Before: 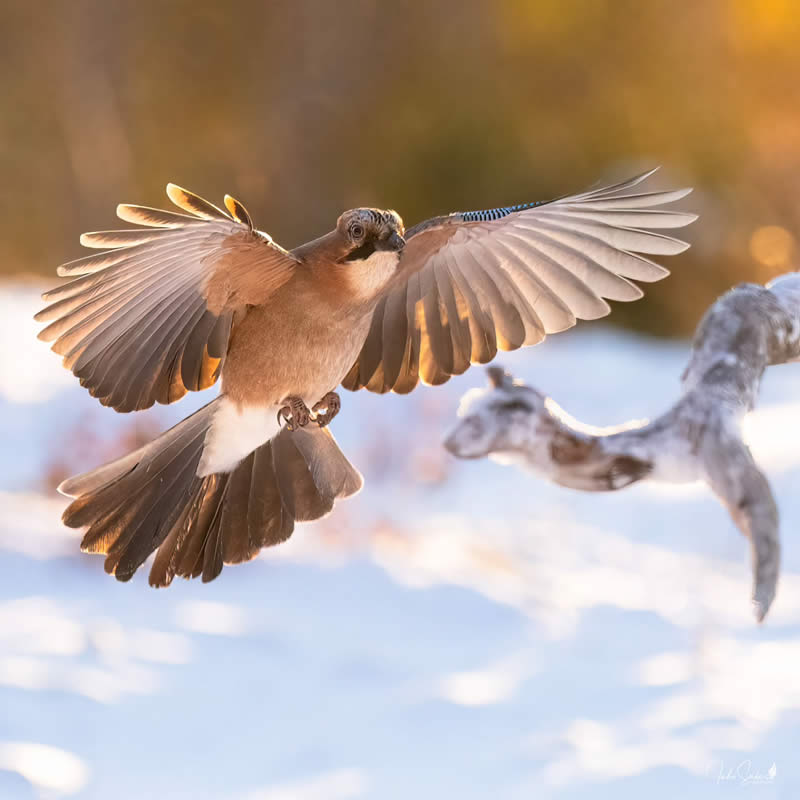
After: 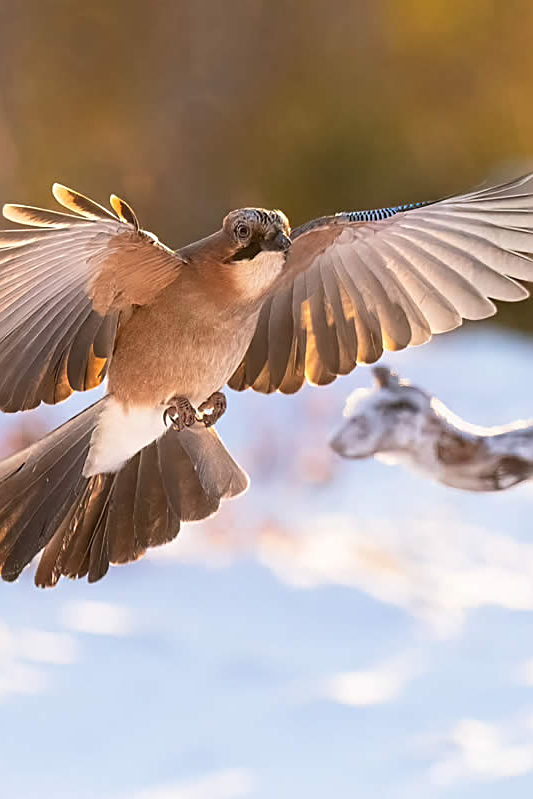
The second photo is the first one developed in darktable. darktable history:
sharpen: amount 0.55
tone equalizer: on, module defaults
crop and rotate: left 14.292%, right 19.041%
